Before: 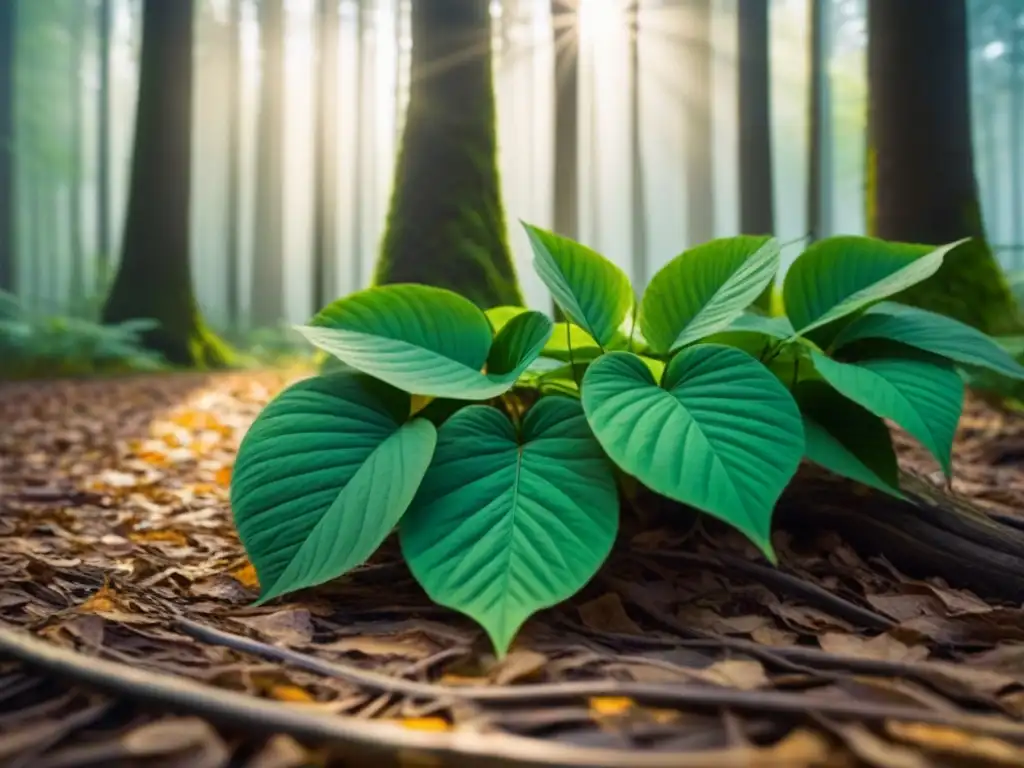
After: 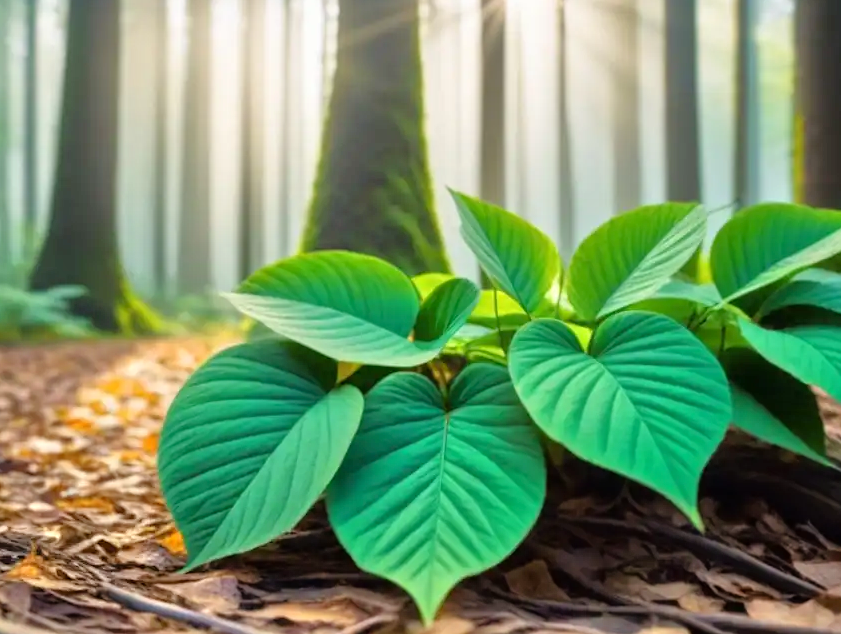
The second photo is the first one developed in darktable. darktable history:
tone equalizer: -7 EV 0.148 EV, -6 EV 0.601 EV, -5 EV 1.19 EV, -4 EV 1.3 EV, -3 EV 1.17 EV, -2 EV 0.6 EV, -1 EV 0.146 EV, mask exposure compensation -0.507 EV
crop and rotate: left 7.219%, top 4.368%, right 10.615%, bottom 13.002%
